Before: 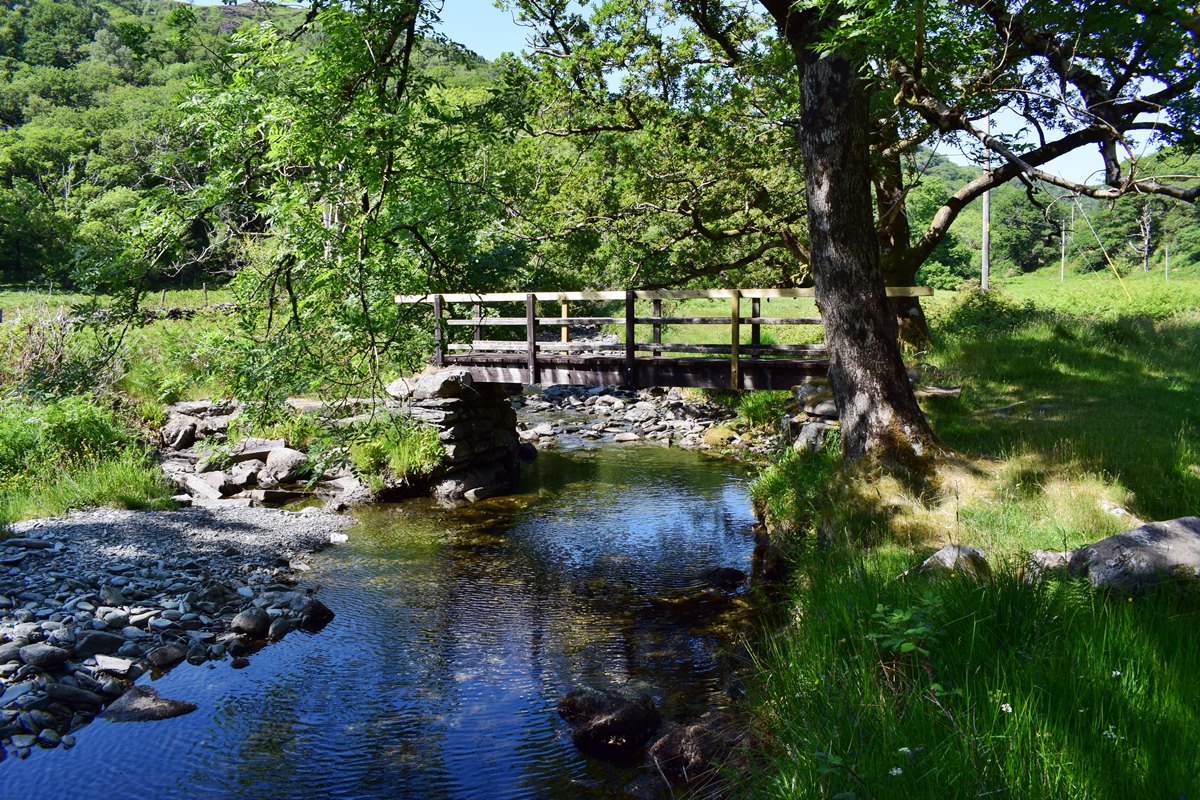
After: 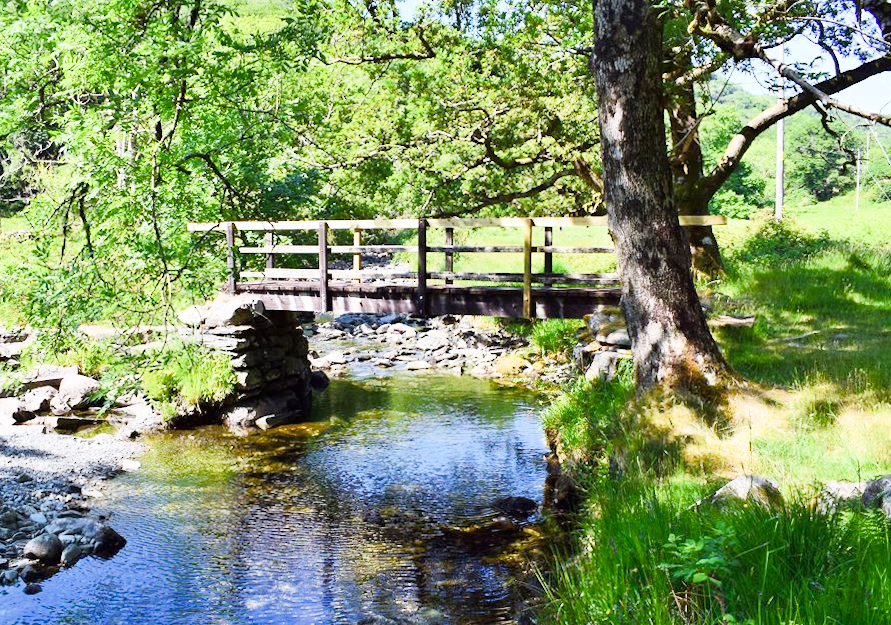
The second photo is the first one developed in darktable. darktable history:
color balance rgb: shadows fall-off 101%, linear chroma grading › mid-tones 7.63%, perceptual saturation grading › mid-tones 11.68%, mask middle-gray fulcrum 22.45%, global vibrance 10.11%, saturation formula JzAzBz (2021)
crop: left 16.768%, top 8.653%, right 8.362%, bottom 12.485%
rotate and perspective: rotation 0.192°, lens shift (horizontal) -0.015, crop left 0.005, crop right 0.996, crop top 0.006, crop bottom 0.99
exposure: black level correction 0, exposure 1.975 EV, compensate exposure bias true, compensate highlight preservation false
filmic rgb: black relative exposure -7.65 EV, white relative exposure 4.56 EV, hardness 3.61
